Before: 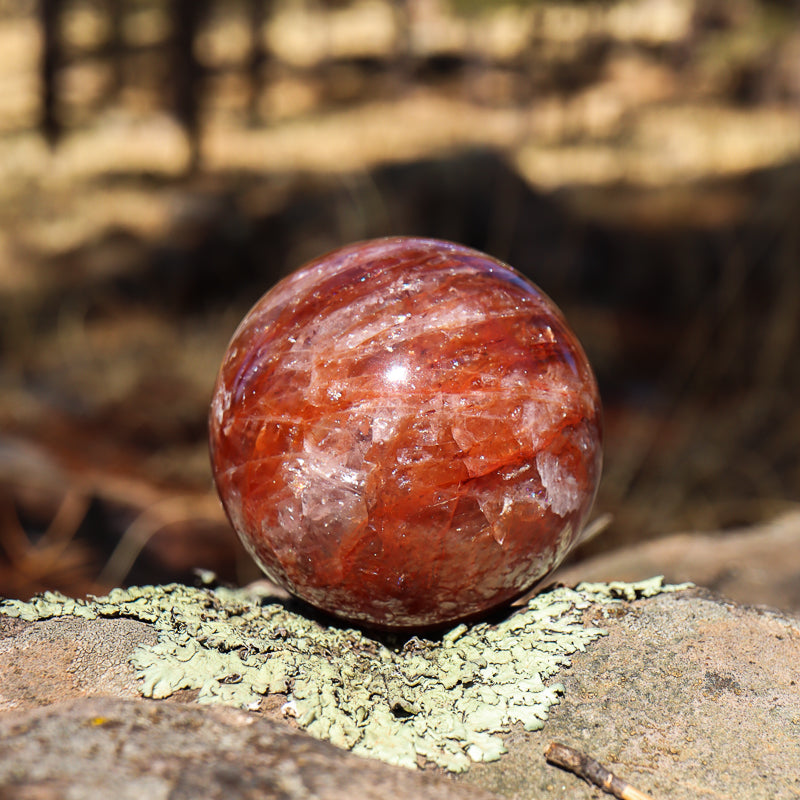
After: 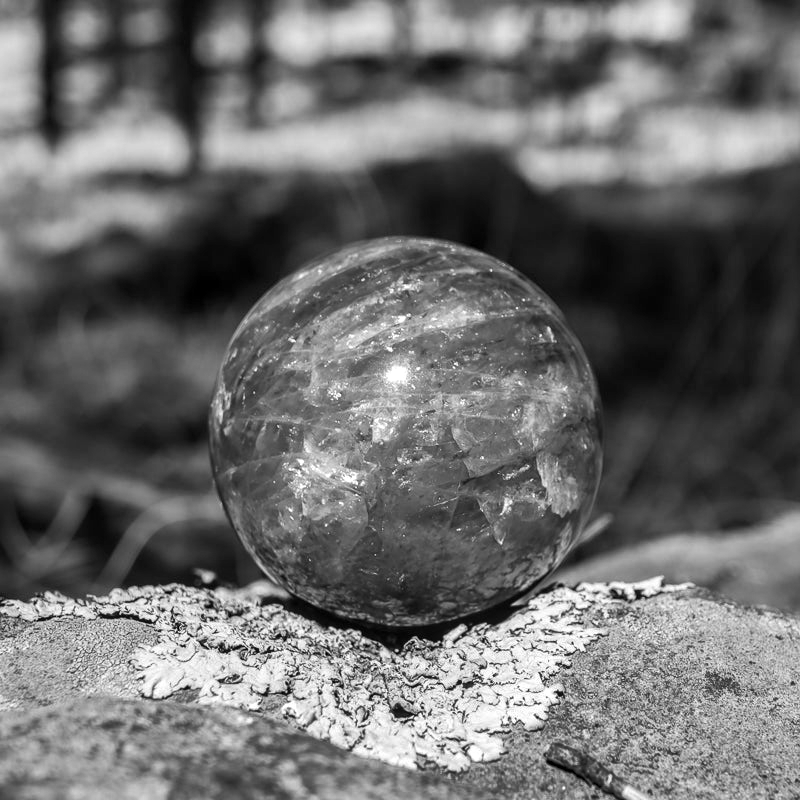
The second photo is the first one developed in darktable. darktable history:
white balance: red 0.967, blue 1.049
base curve: preserve colors none
local contrast: on, module defaults
shadows and highlights: shadows 19.13, highlights -83.41, soften with gaussian
monochrome: a 16.01, b -2.65, highlights 0.52
